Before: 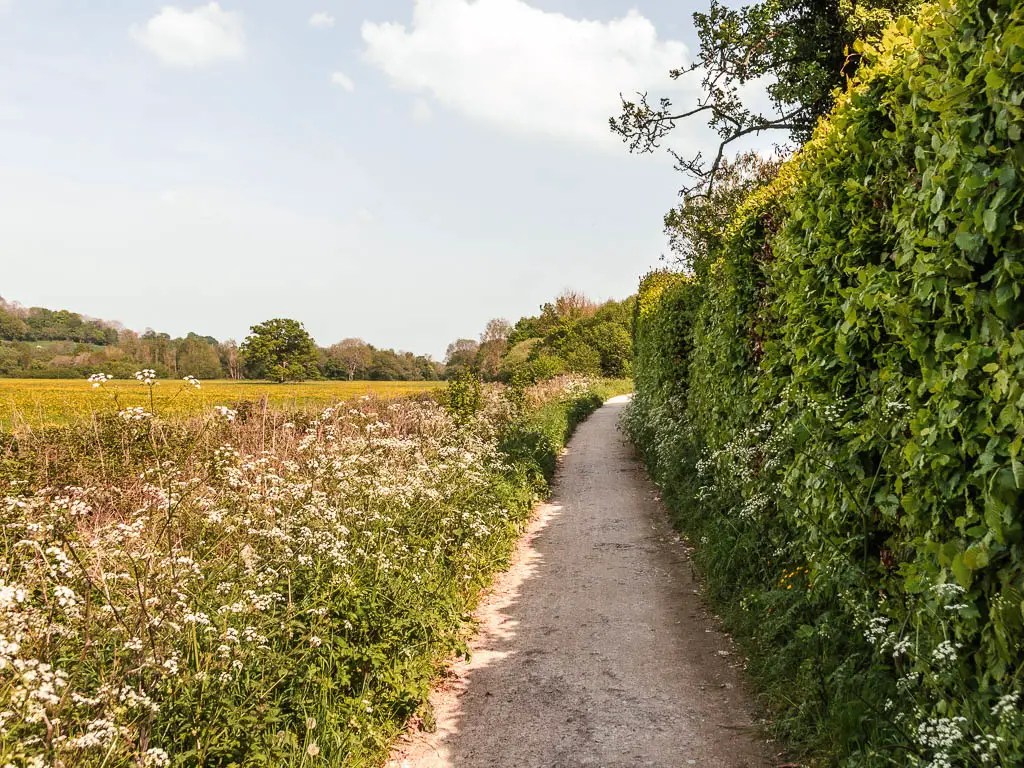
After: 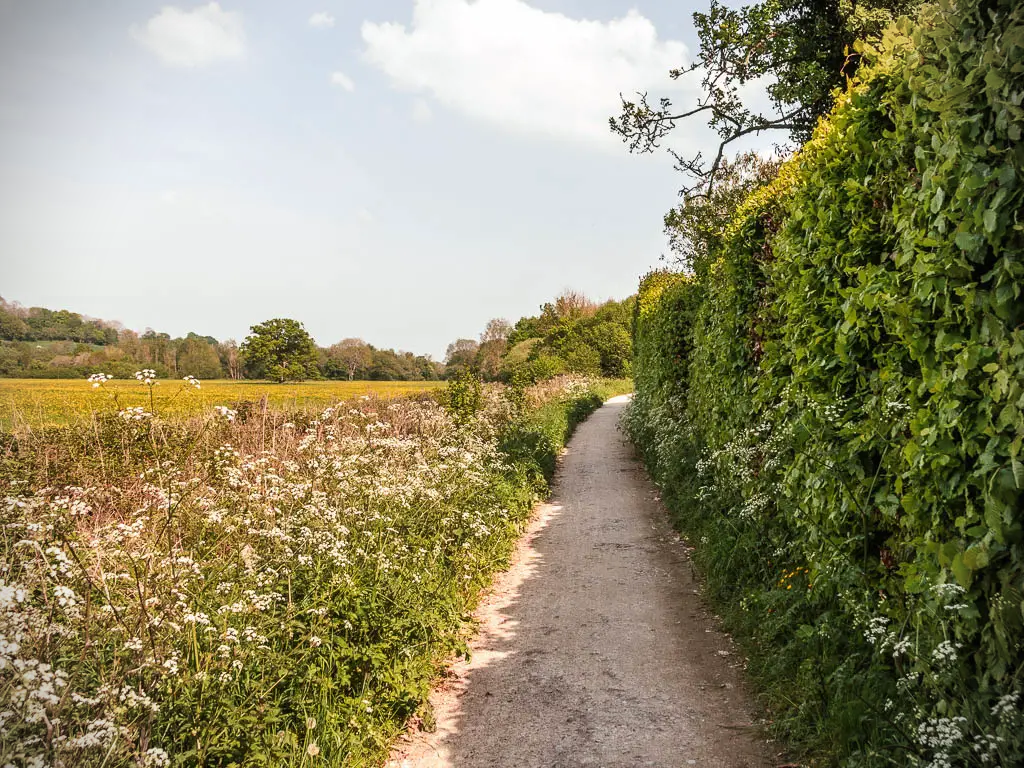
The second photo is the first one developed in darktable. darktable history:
vignetting: fall-off radius 61.13%, brightness -0.732, saturation -0.486, dithering 16-bit output
